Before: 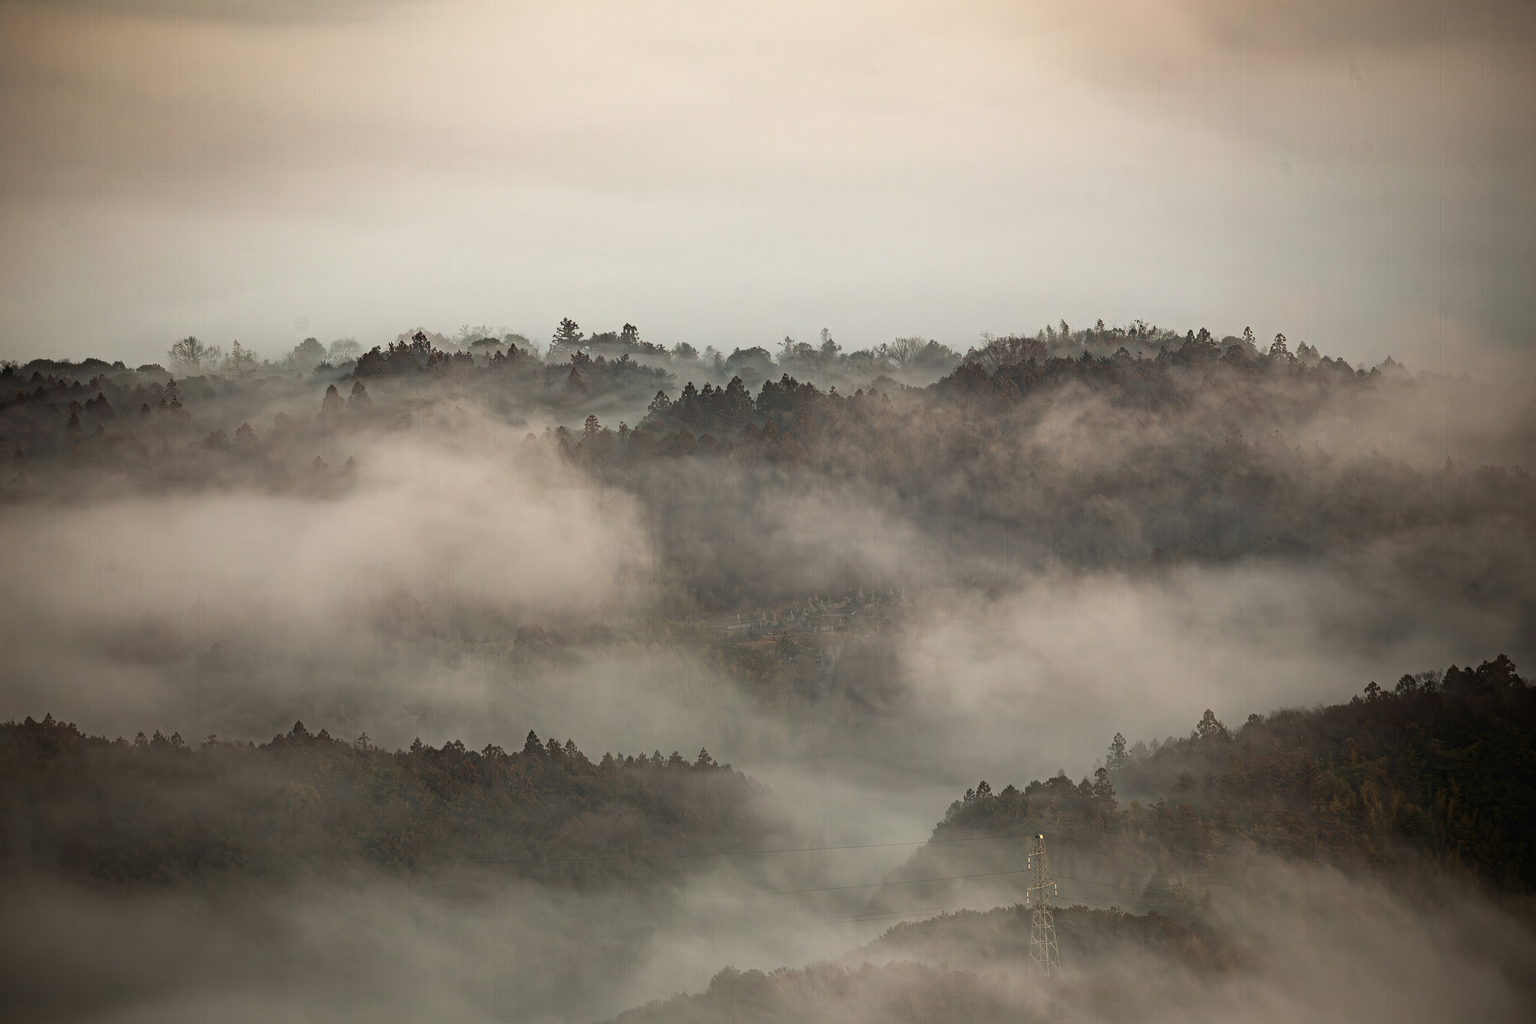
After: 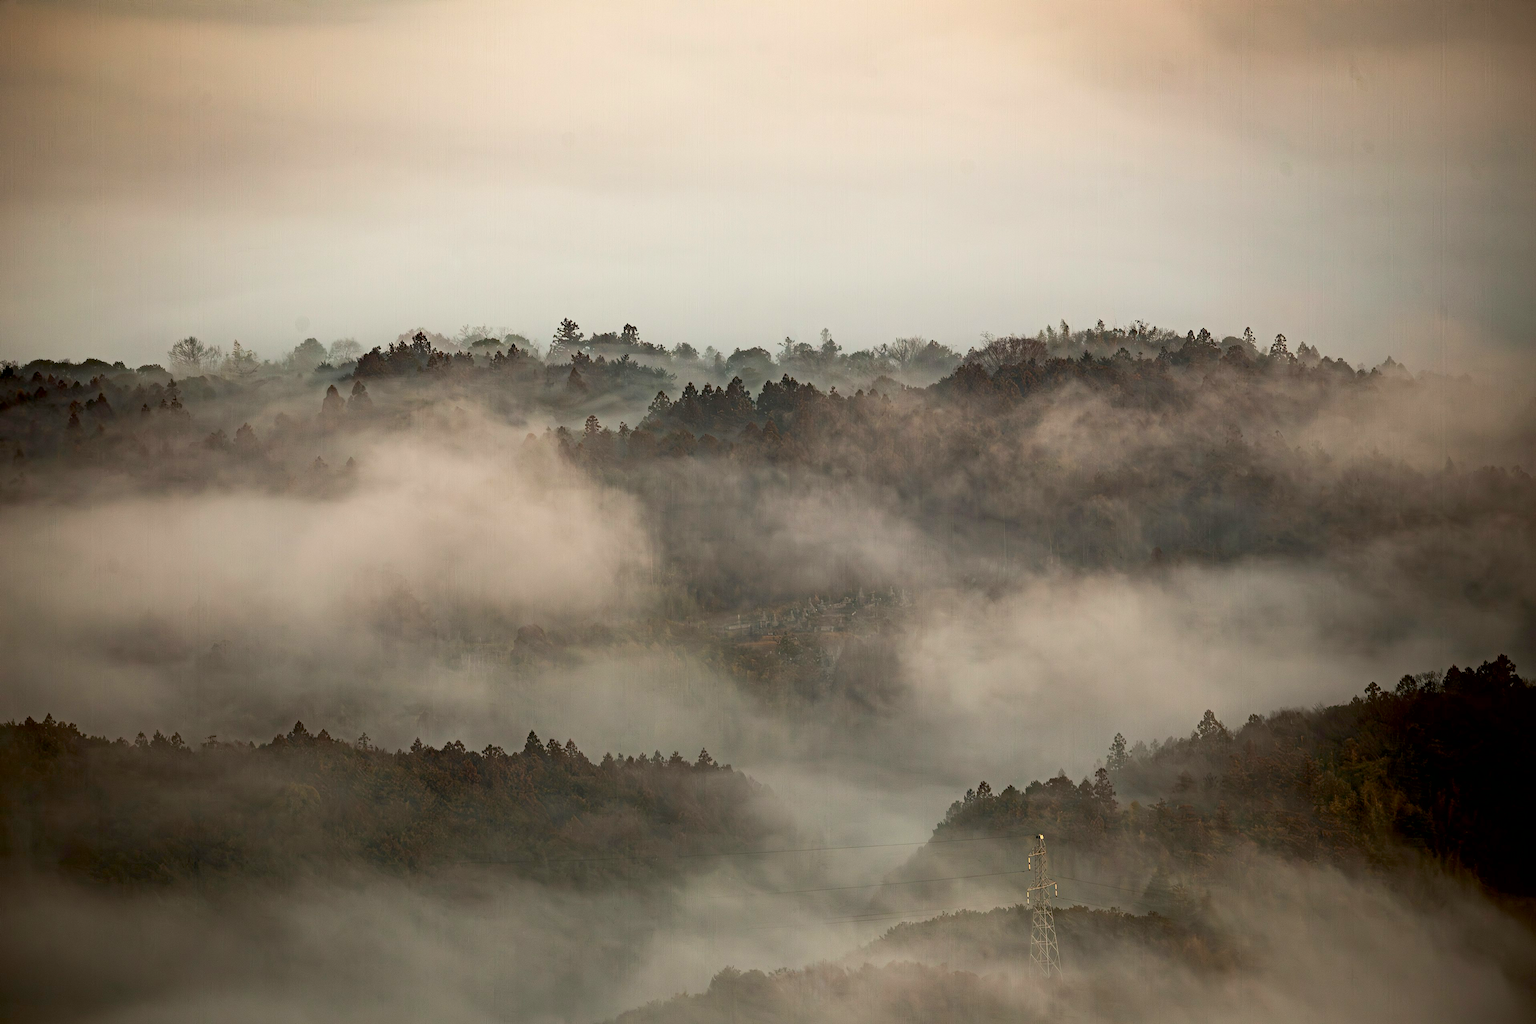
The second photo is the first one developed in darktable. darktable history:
contrast brightness saturation: contrast 0.085, saturation 0.274
exposure: black level correction 0.01, exposure 0.016 EV, compensate highlight preservation false
